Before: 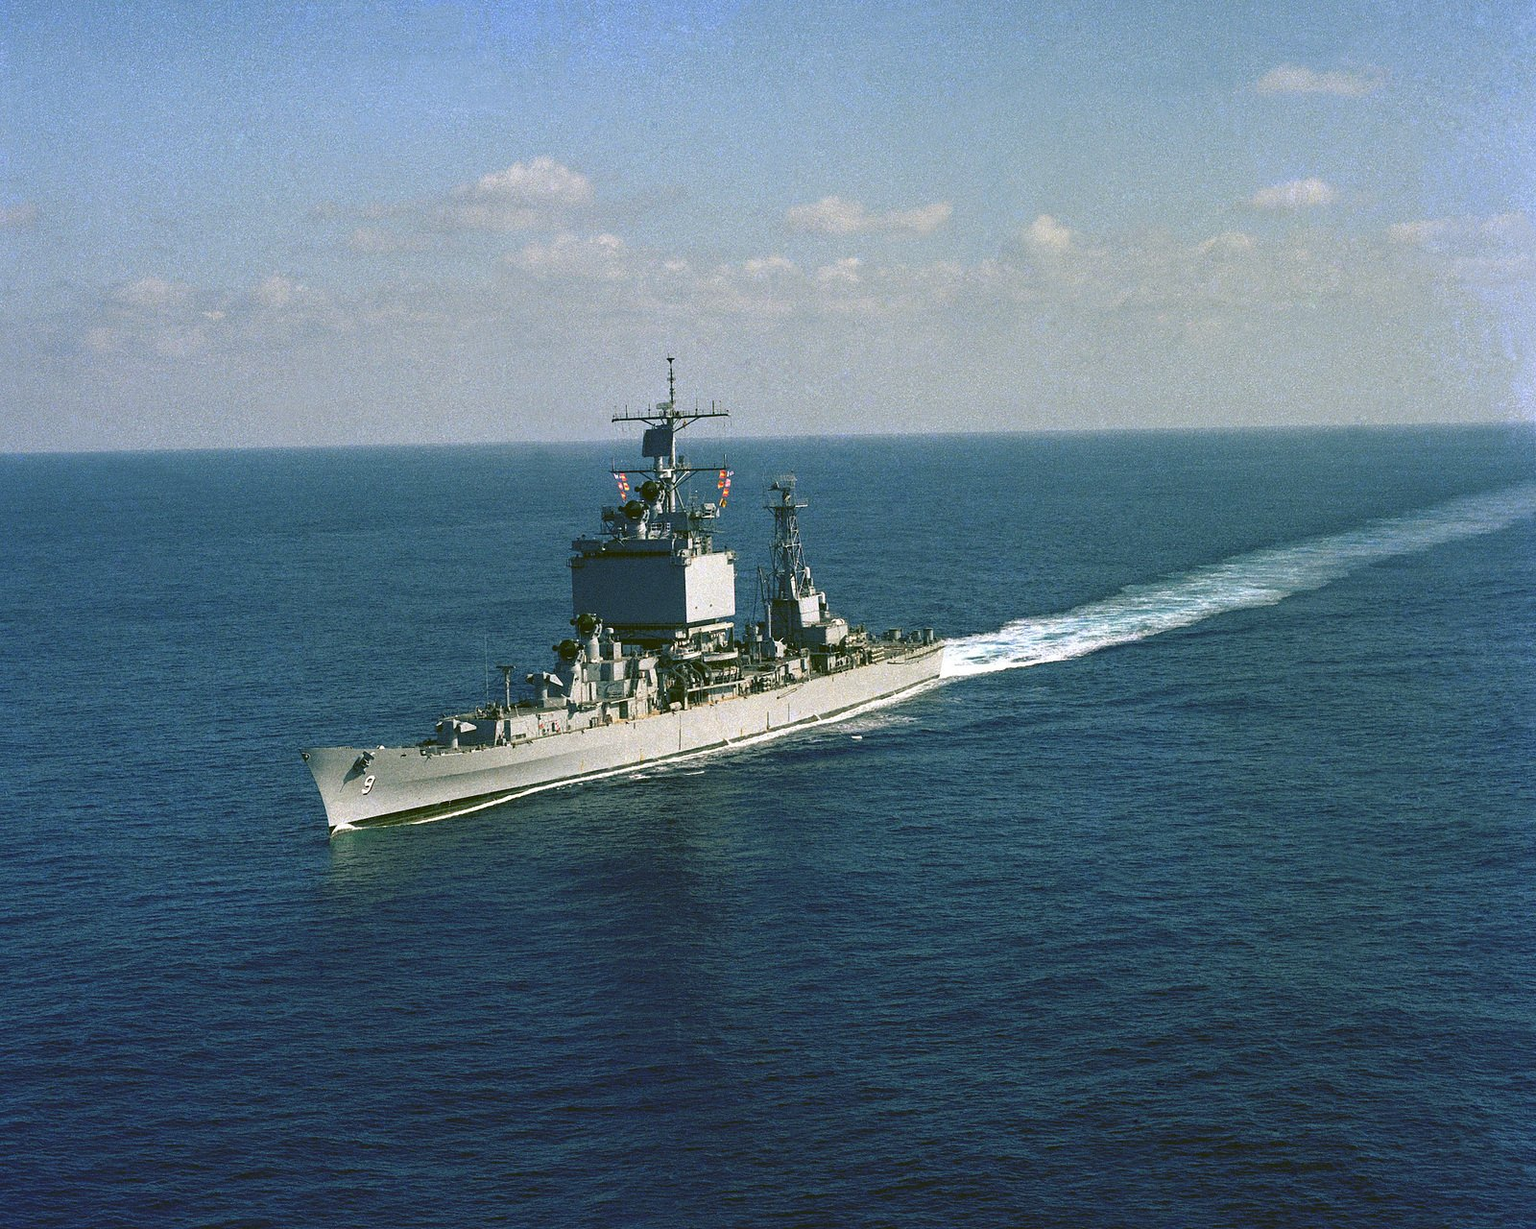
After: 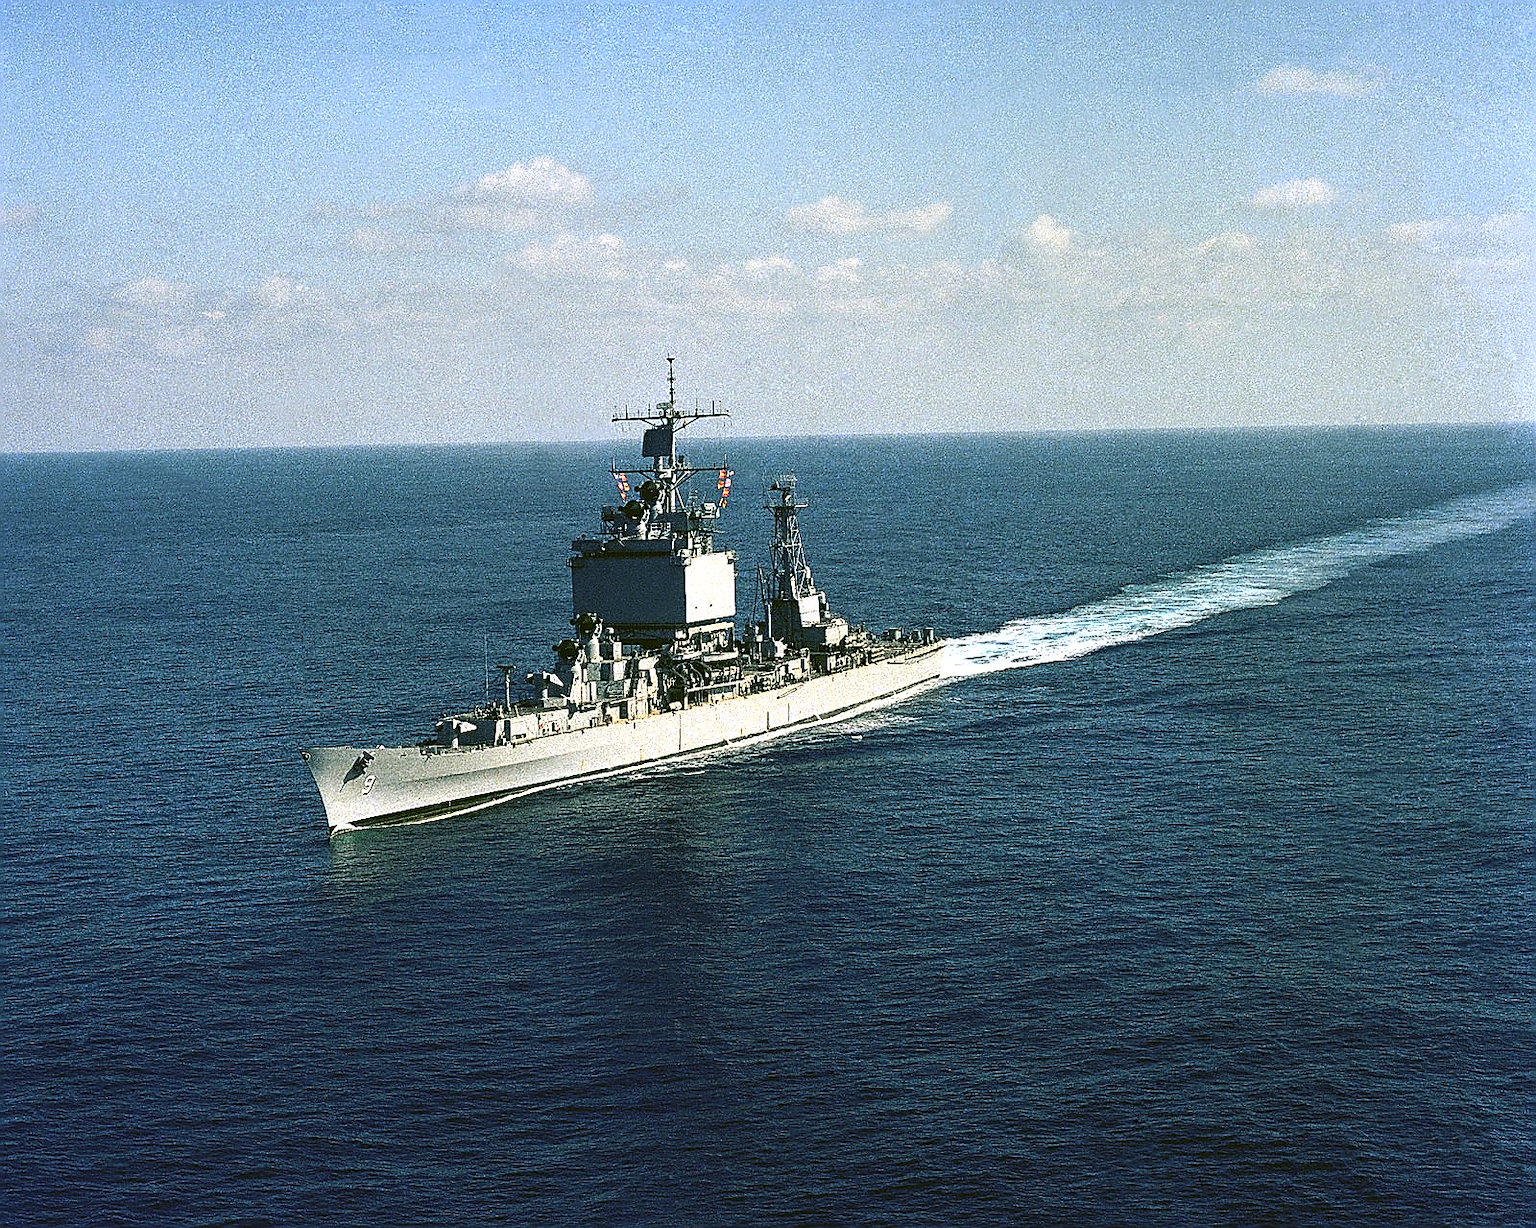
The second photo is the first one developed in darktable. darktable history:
shadows and highlights: radius 330.14, shadows 53.59, highlights -99.44, compress 94.52%, soften with gaussian
sharpen: radius 1.354, amount 1.241, threshold 0.7
tone equalizer: -8 EV -0.772 EV, -7 EV -0.724 EV, -6 EV -0.566 EV, -5 EV -0.406 EV, -3 EV 0.38 EV, -2 EV 0.6 EV, -1 EV 0.676 EV, +0 EV 0.768 EV, edges refinement/feathering 500, mask exposure compensation -1.57 EV, preserve details no
